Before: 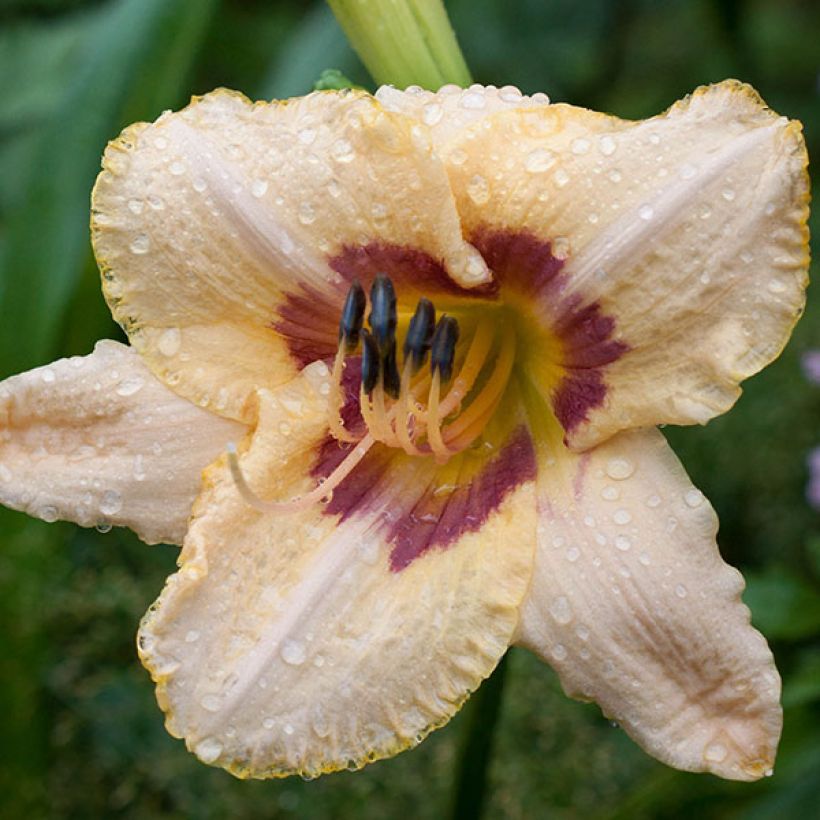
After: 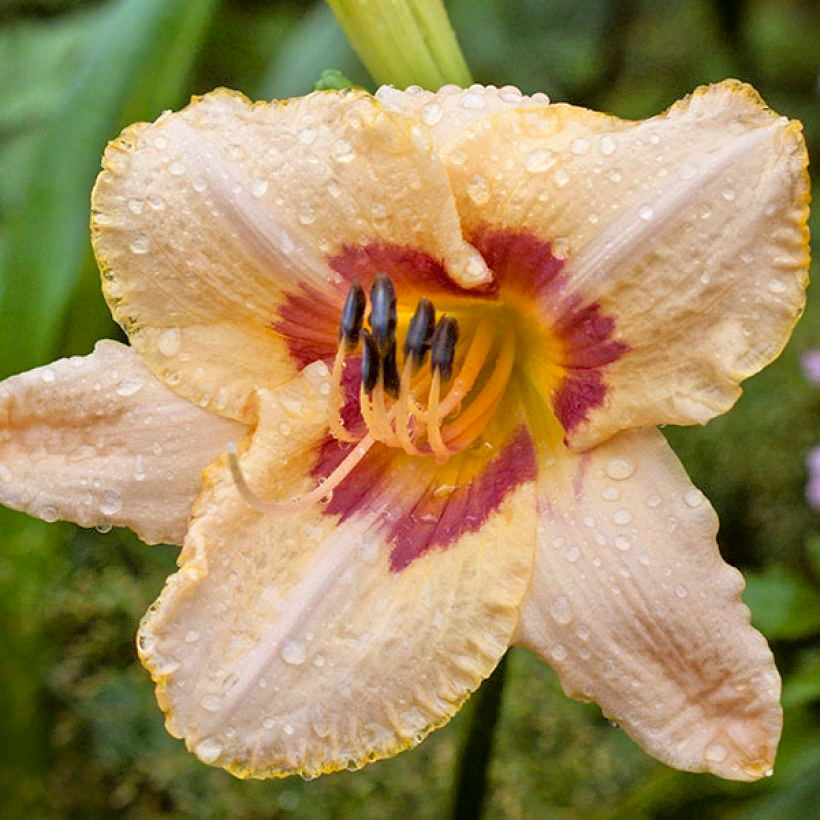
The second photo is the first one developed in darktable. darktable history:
tone equalizer: -7 EV 0.15 EV, -6 EV 0.6 EV, -5 EV 1.15 EV, -4 EV 1.33 EV, -3 EV 1.15 EV, -2 EV 0.6 EV, -1 EV 0.15 EV, mask exposure compensation -0.5 EV
rgb levels: mode RGB, independent channels, levels [[0, 0.5, 1], [0, 0.521, 1], [0, 0.536, 1]]
